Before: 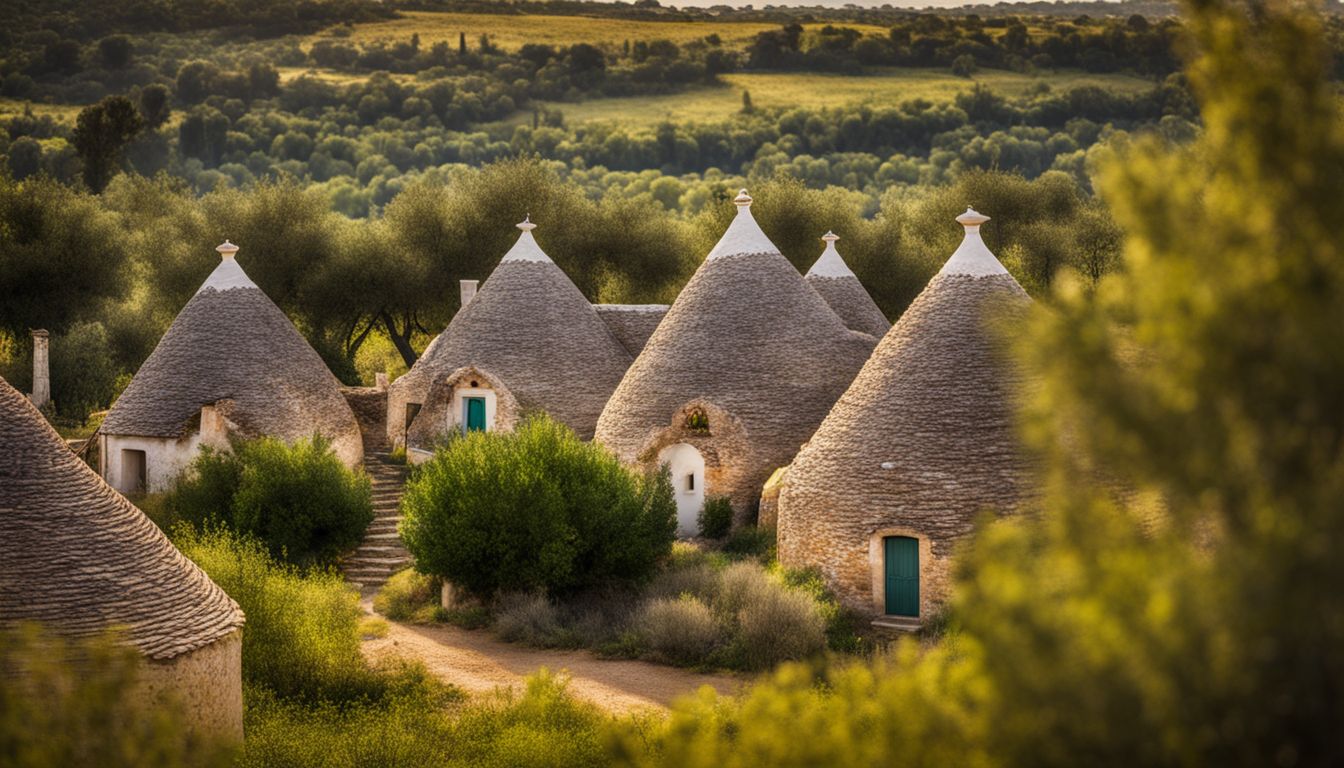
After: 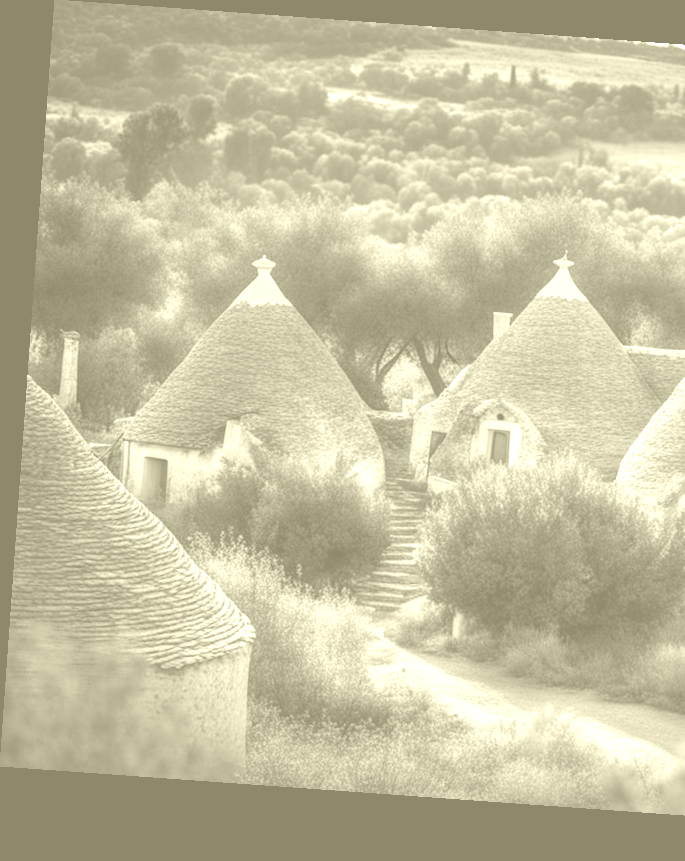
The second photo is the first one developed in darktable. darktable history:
crop and rotate: left 0%, top 0%, right 50.845%
colorize: hue 43.2°, saturation 40%, version 1
rotate and perspective: rotation 4.1°, automatic cropping off
exposure: black level correction 0, exposure 1 EV, compensate exposure bias true, compensate highlight preservation false
